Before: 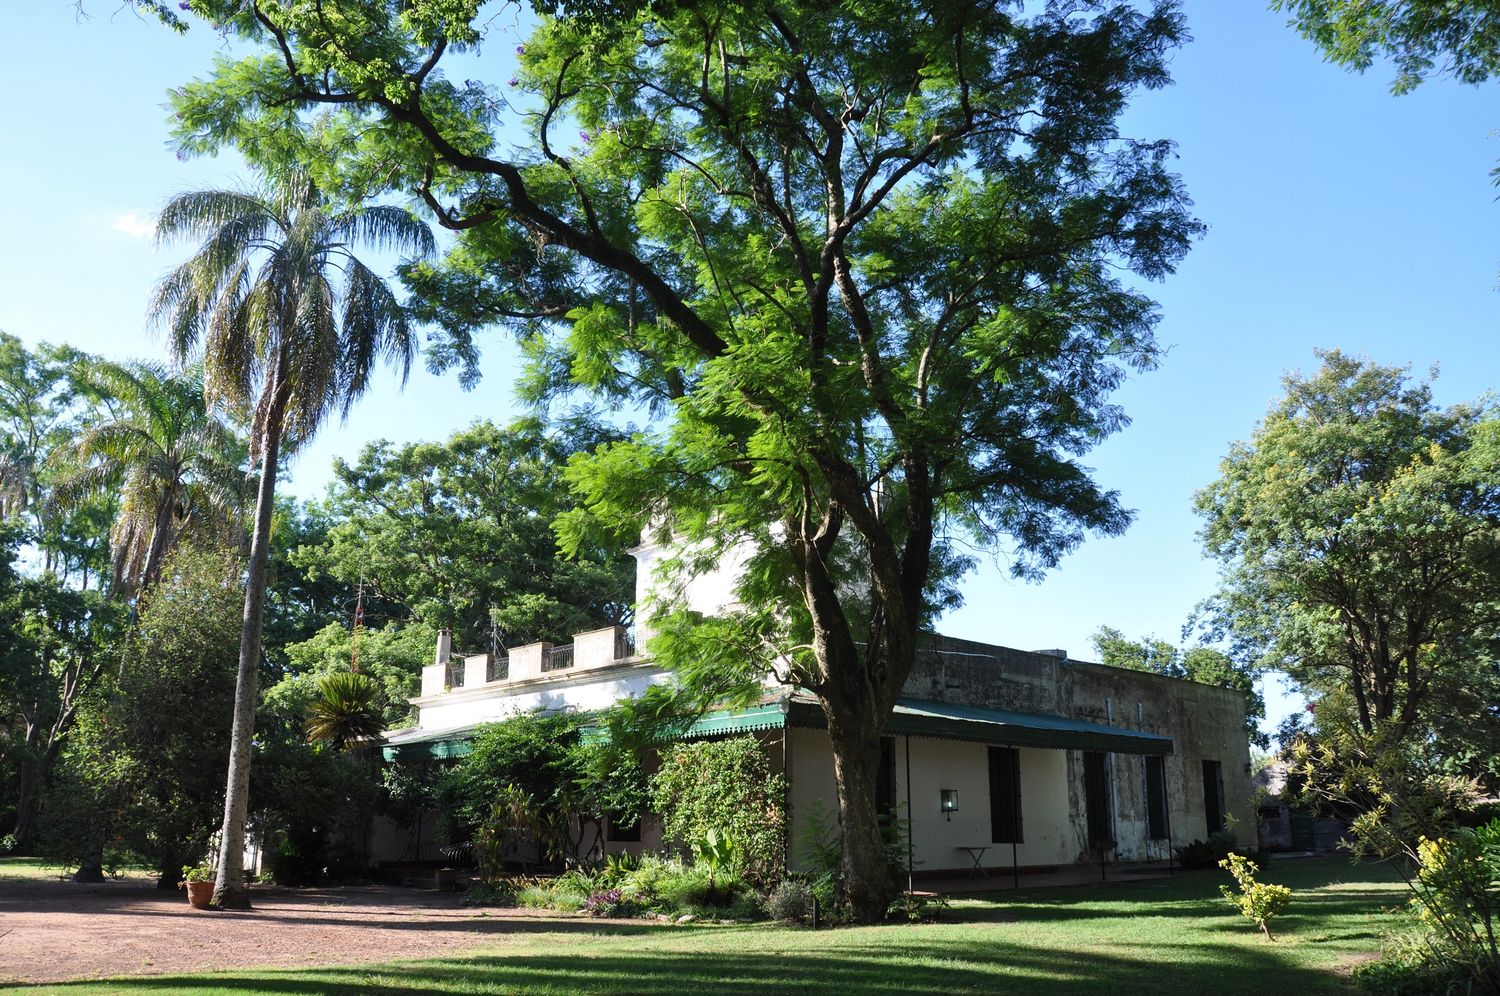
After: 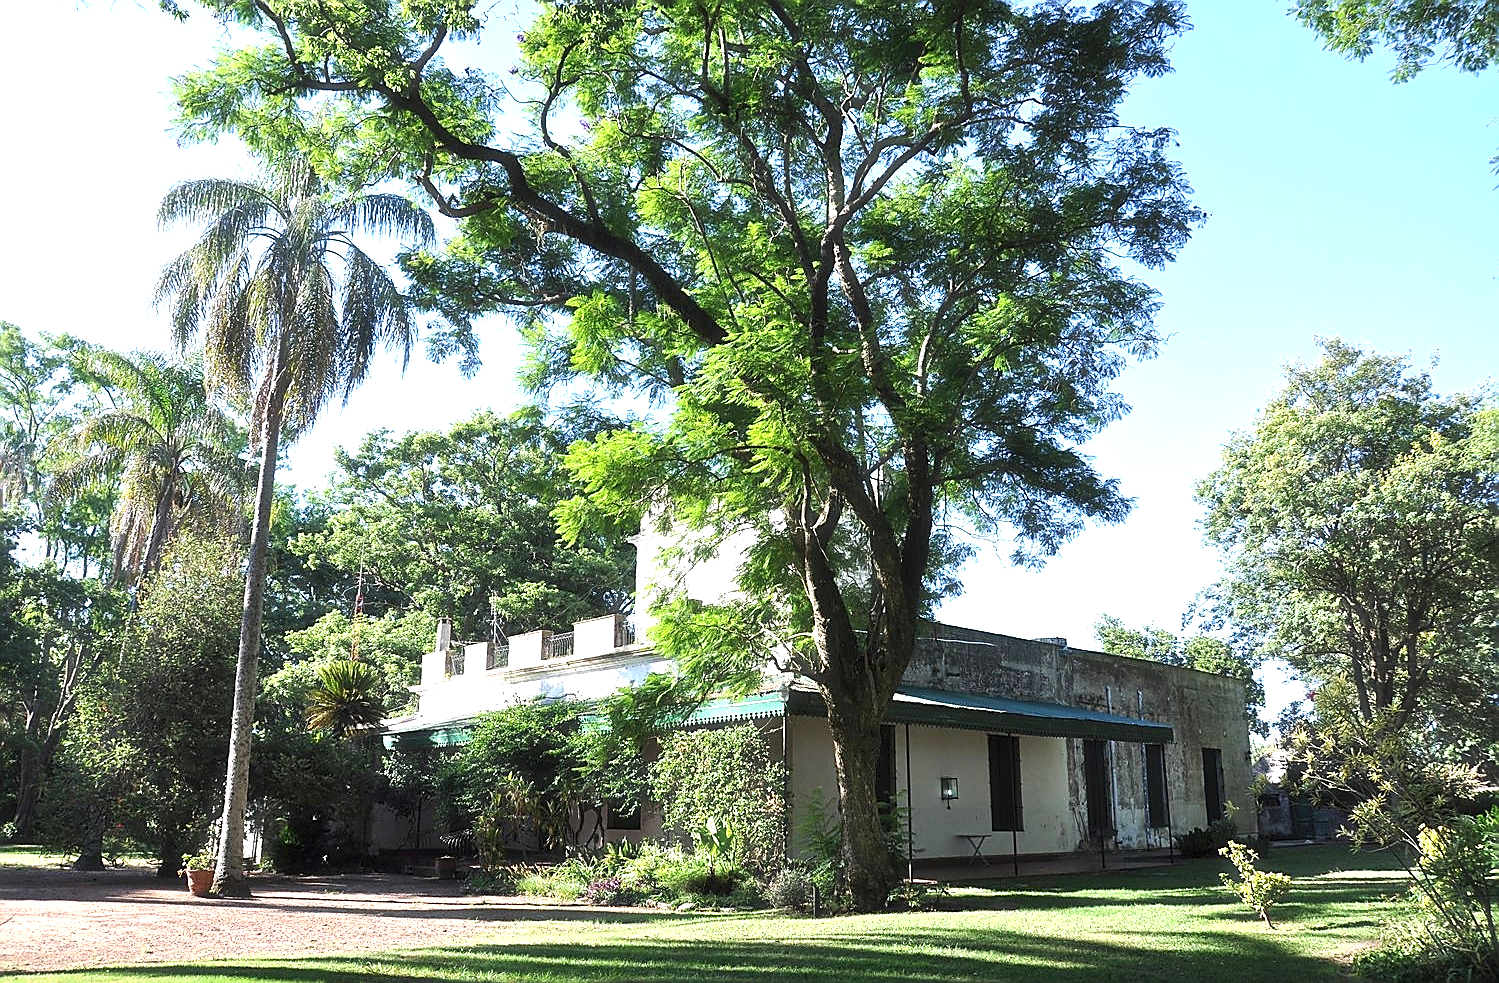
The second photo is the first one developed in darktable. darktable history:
exposure: exposure 0.916 EV, compensate highlight preservation false
sharpen: radius 1.392, amount 1.238, threshold 0.807
haze removal: strength -0.057, compatibility mode true, adaptive false
crop: top 1.237%, right 0.061%
